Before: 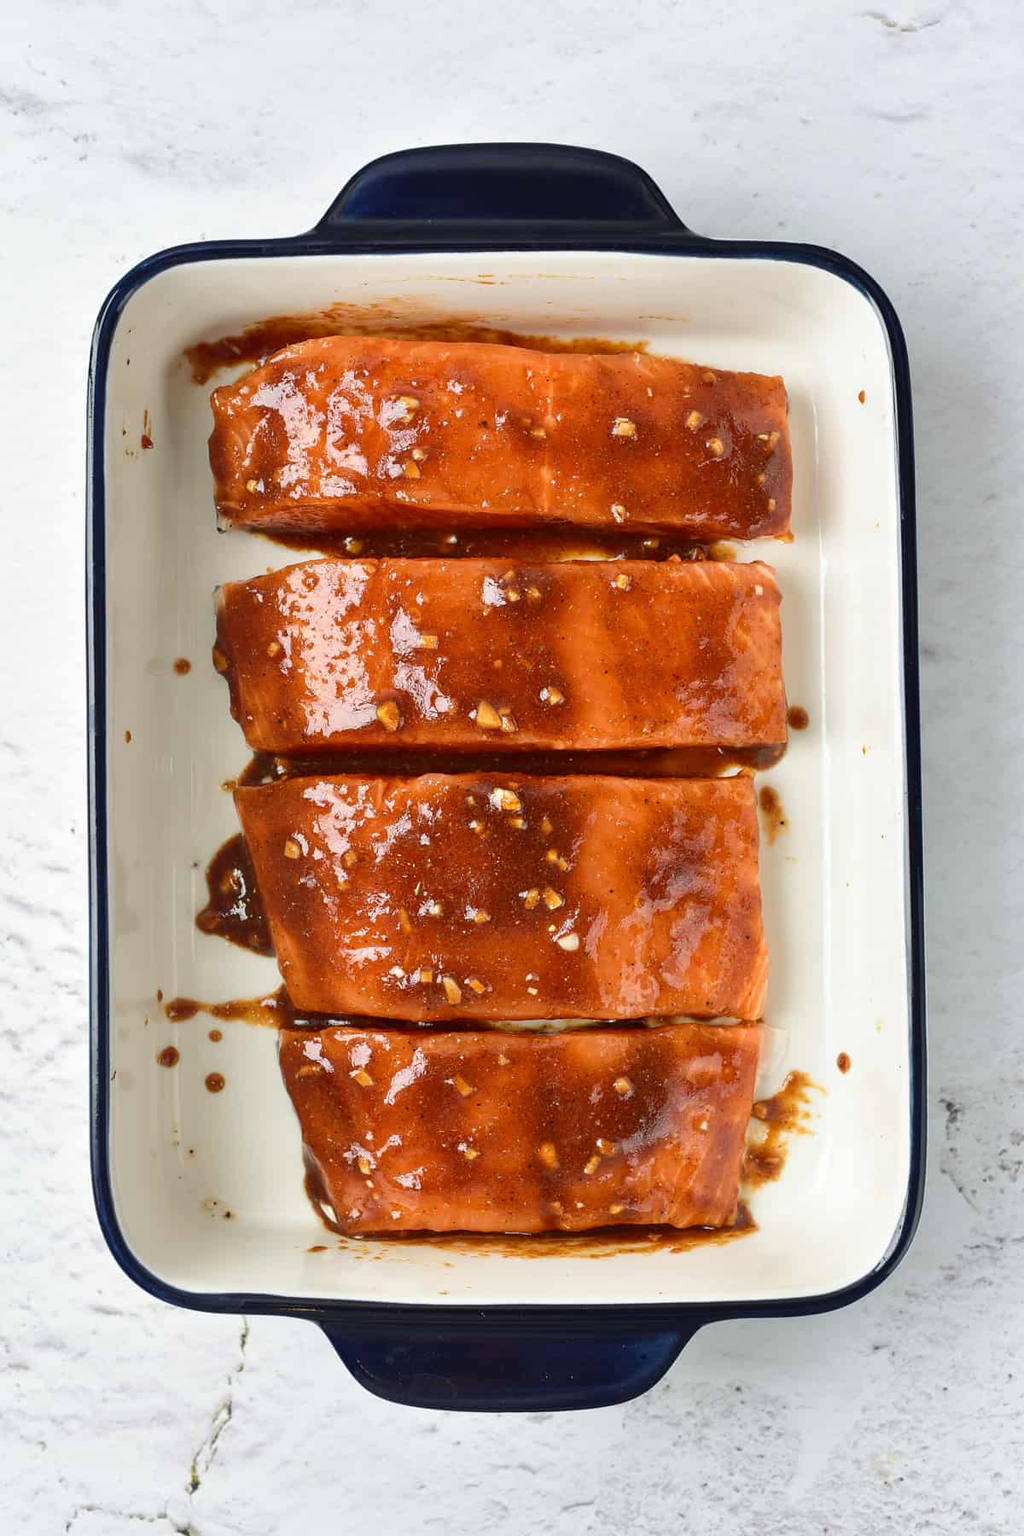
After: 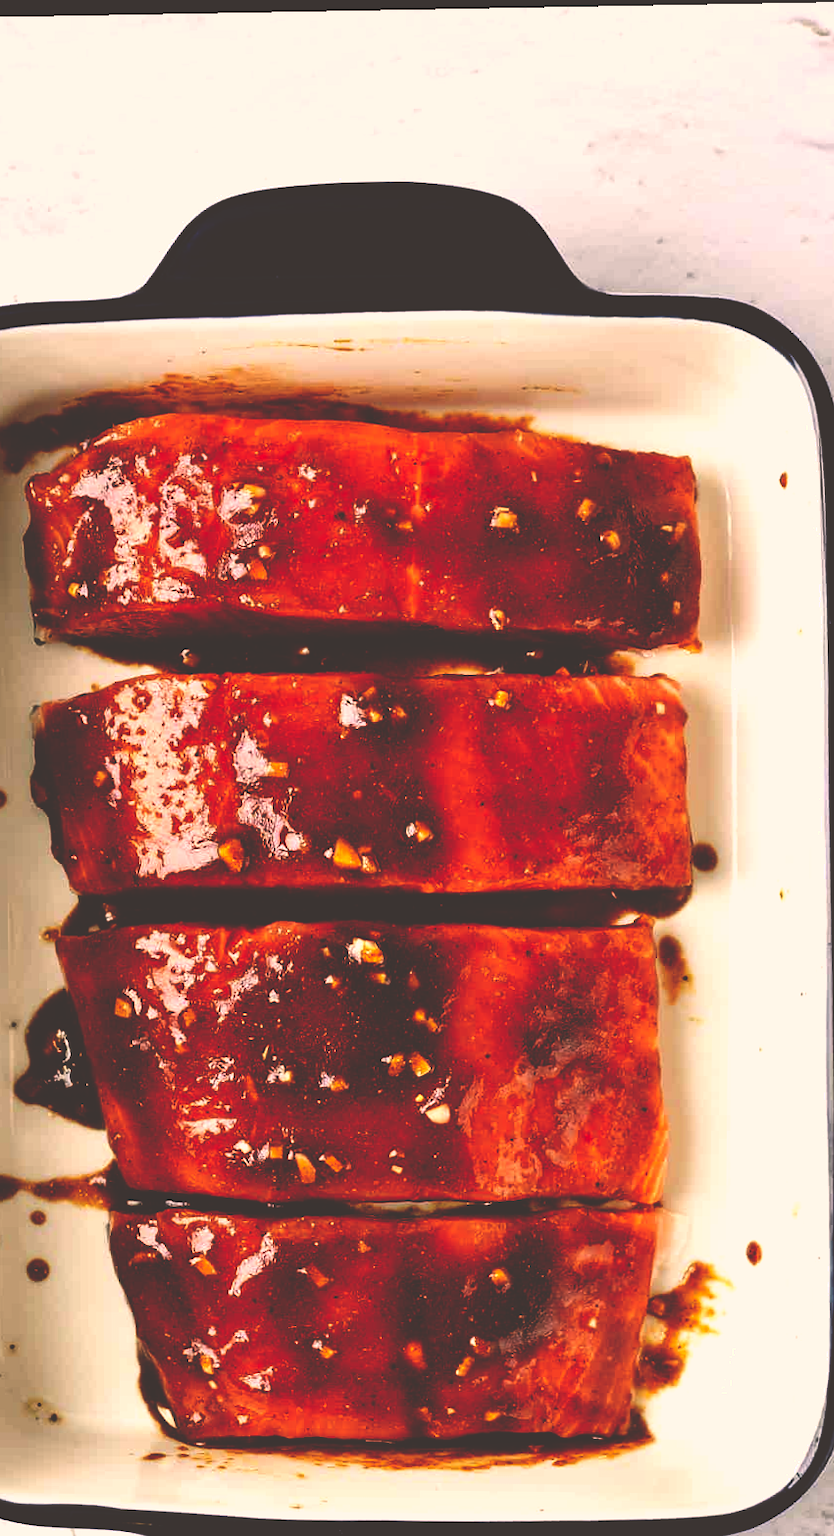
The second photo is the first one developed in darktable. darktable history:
contrast brightness saturation: saturation -0.1
rotate and perspective: lens shift (vertical) 0.048, lens shift (horizontal) -0.024, automatic cropping off
base curve: curves: ch0 [(0, 0.036) (0.083, 0.04) (0.804, 1)], preserve colors none
crop: left 18.479%, right 12.2%, bottom 13.971%
color correction: highlights a* 11.96, highlights b* 11.58
